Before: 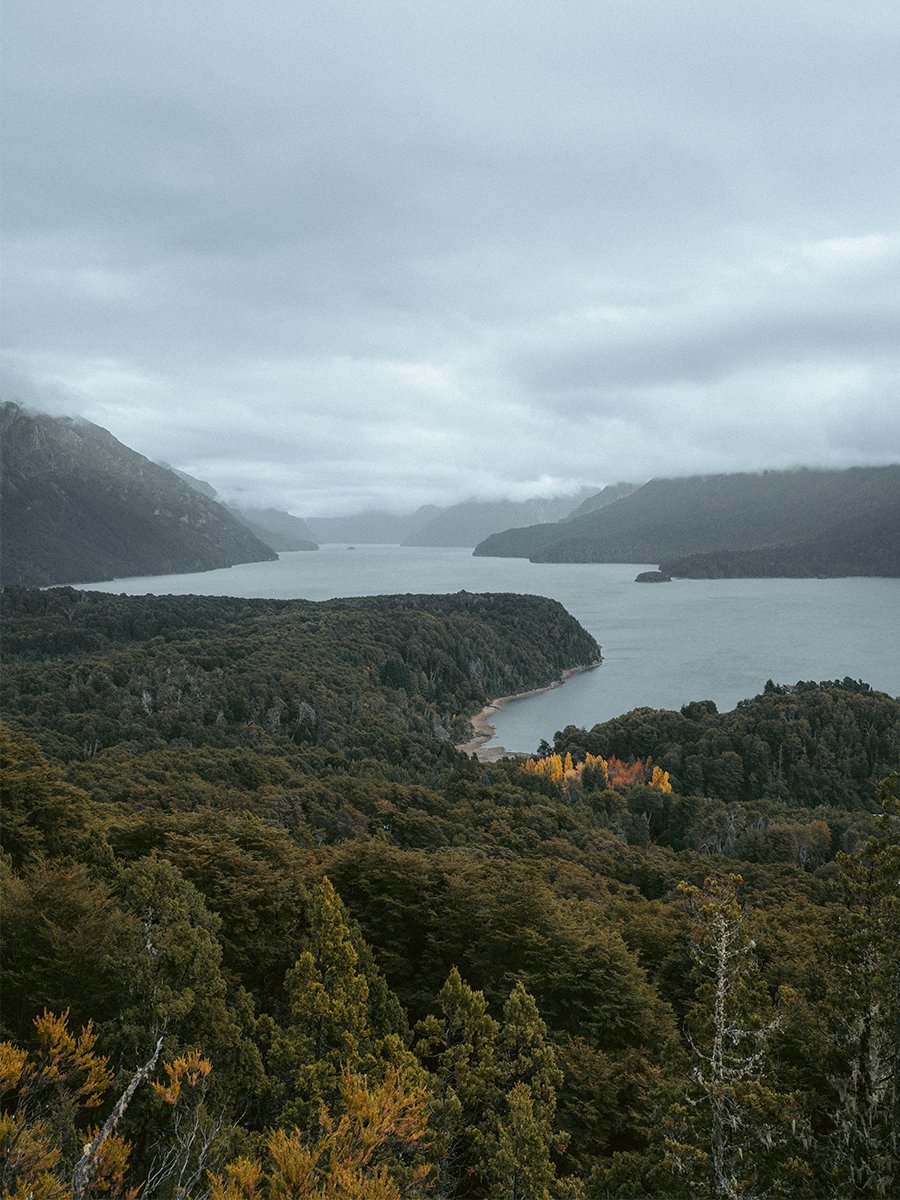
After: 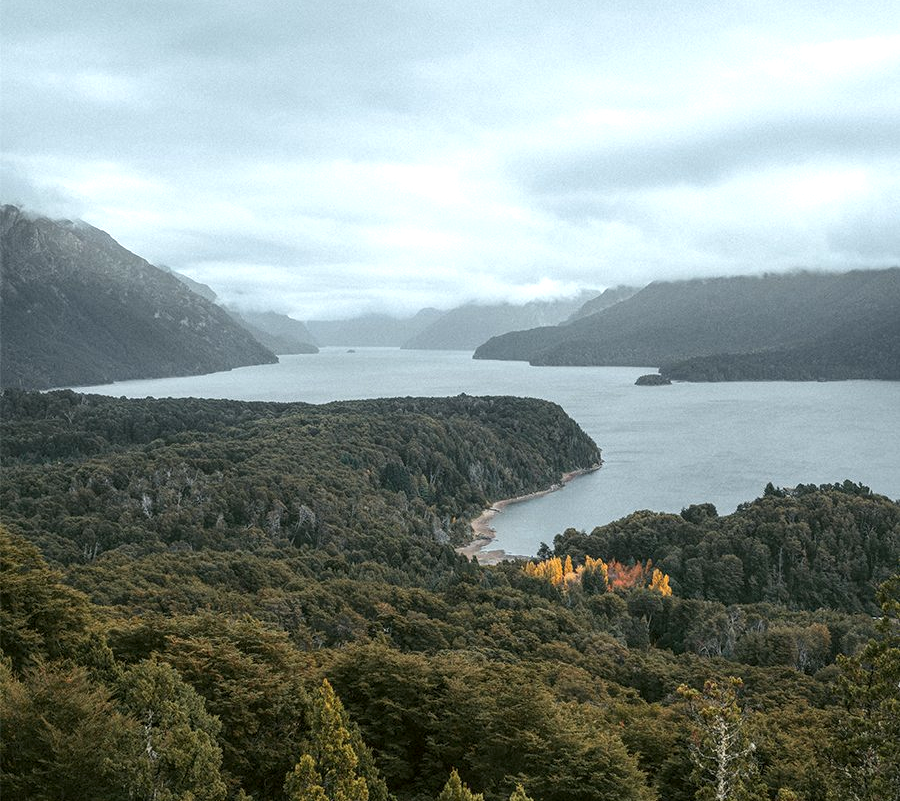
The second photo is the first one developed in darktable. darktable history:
crop: top 16.467%, bottom 16.711%
local contrast: on, module defaults
exposure: black level correction 0, exposure 0.498 EV, compensate exposure bias true, compensate highlight preservation false
